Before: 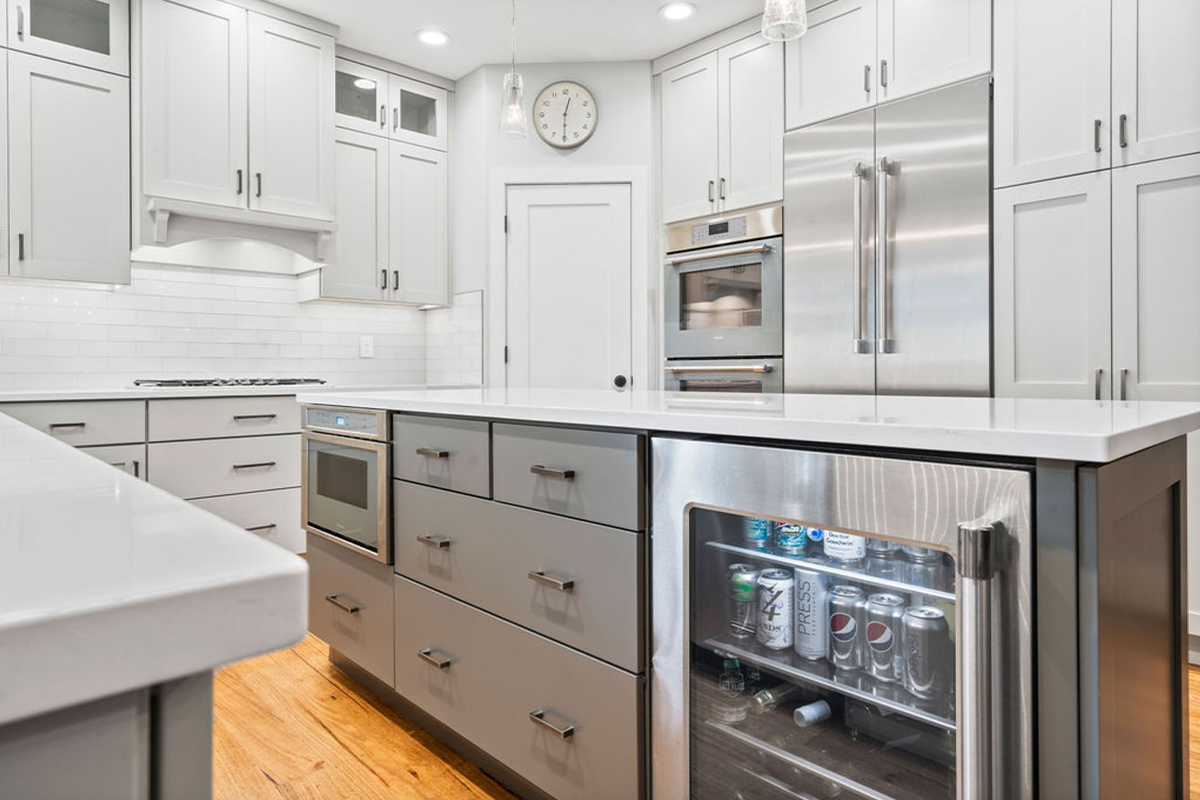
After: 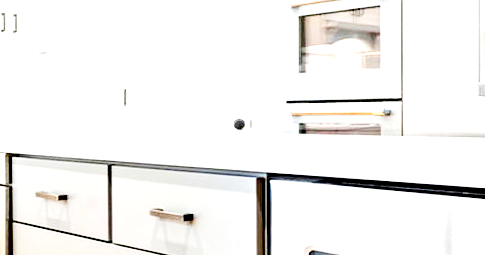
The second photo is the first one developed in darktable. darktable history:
tone equalizer: on, module defaults
exposure: black level correction 0.016, exposure 1.774 EV, compensate highlight preservation false
crop: left 31.751%, top 32.172%, right 27.8%, bottom 35.83%
base curve: curves: ch0 [(0, 0) (0.032, 0.025) (0.121, 0.166) (0.206, 0.329) (0.605, 0.79) (1, 1)], preserve colors none
